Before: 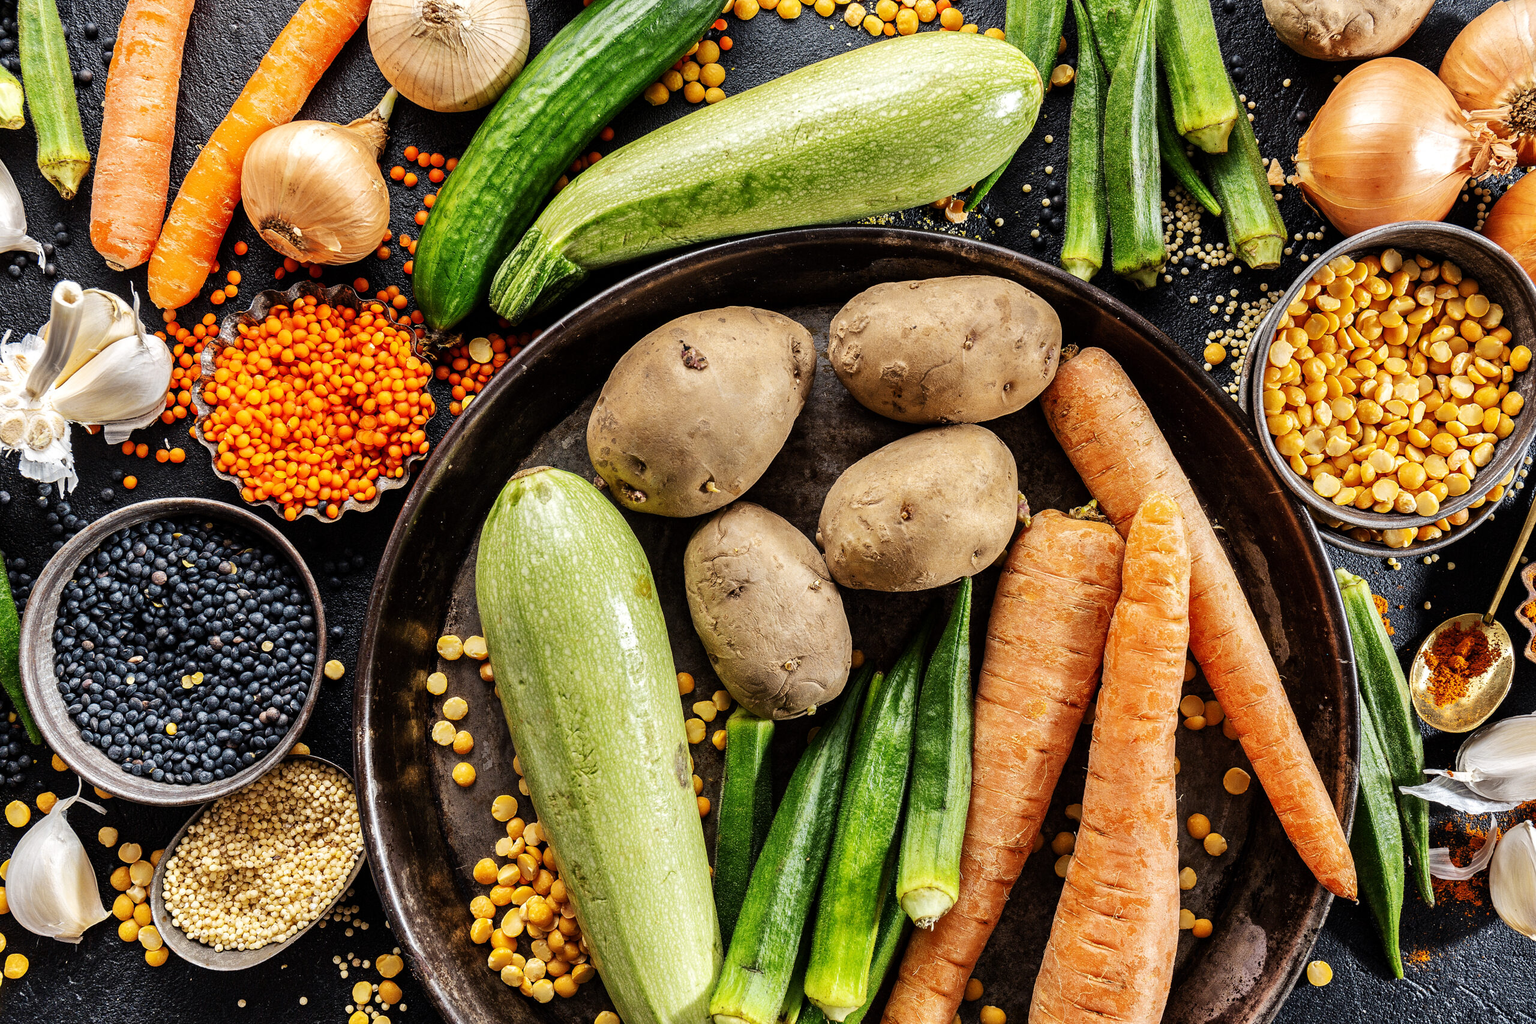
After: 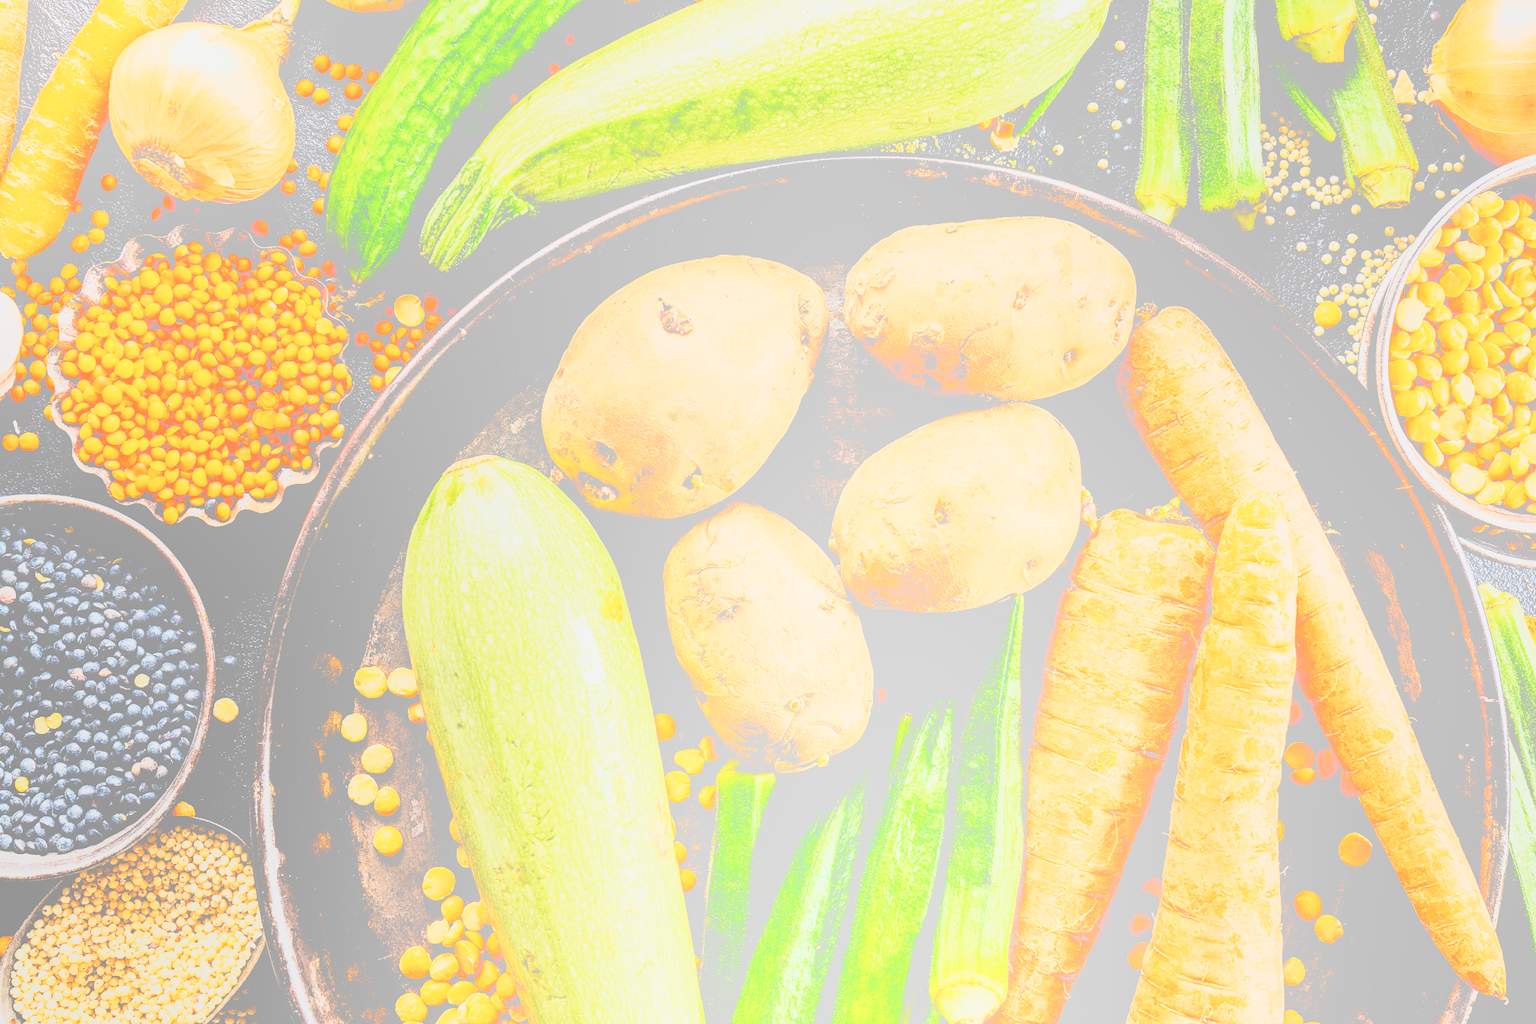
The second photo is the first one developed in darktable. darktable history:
filmic rgb: middle gray luminance 29%, black relative exposure -10.3 EV, white relative exposure 5.5 EV, threshold 6 EV, target black luminance 0%, hardness 3.95, latitude 2.04%, contrast 1.132, highlights saturation mix 5%, shadows ↔ highlights balance 15.11%, preserve chrominance no, color science v3 (2019), use custom middle-gray values true, iterations of high-quality reconstruction 0, enable highlight reconstruction true
crop and rotate: left 10.071%, top 10.071%, right 10.02%, bottom 10.02%
bloom: size 85%, threshold 5%, strength 85%
rgb curve: curves: ch0 [(0, 0) (0.21, 0.15) (0.24, 0.21) (0.5, 0.75) (0.75, 0.96) (0.89, 0.99) (1, 1)]; ch1 [(0, 0.02) (0.21, 0.13) (0.25, 0.2) (0.5, 0.67) (0.75, 0.9) (0.89, 0.97) (1, 1)]; ch2 [(0, 0.02) (0.21, 0.13) (0.25, 0.2) (0.5, 0.67) (0.75, 0.9) (0.89, 0.97) (1, 1)], compensate middle gray true
